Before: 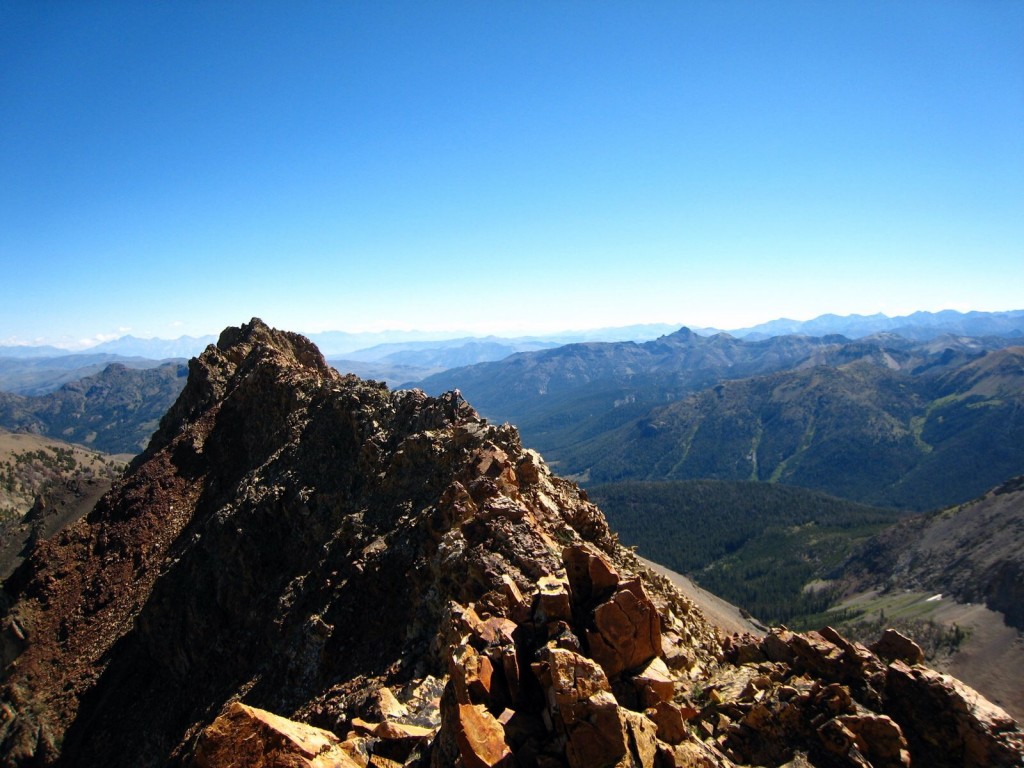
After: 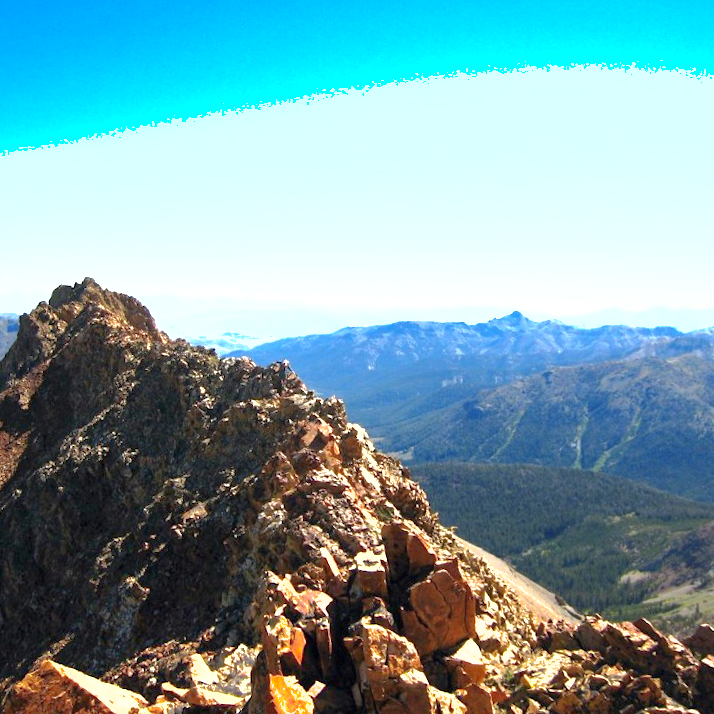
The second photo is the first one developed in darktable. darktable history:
crop and rotate: angle -3.27°, left 14.277%, top 0.028%, right 10.766%, bottom 0.028%
shadows and highlights: on, module defaults
exposure: black level correction 0, exposure 1.35 EV, compensate exposure bias true, compensate highlight preservation false
